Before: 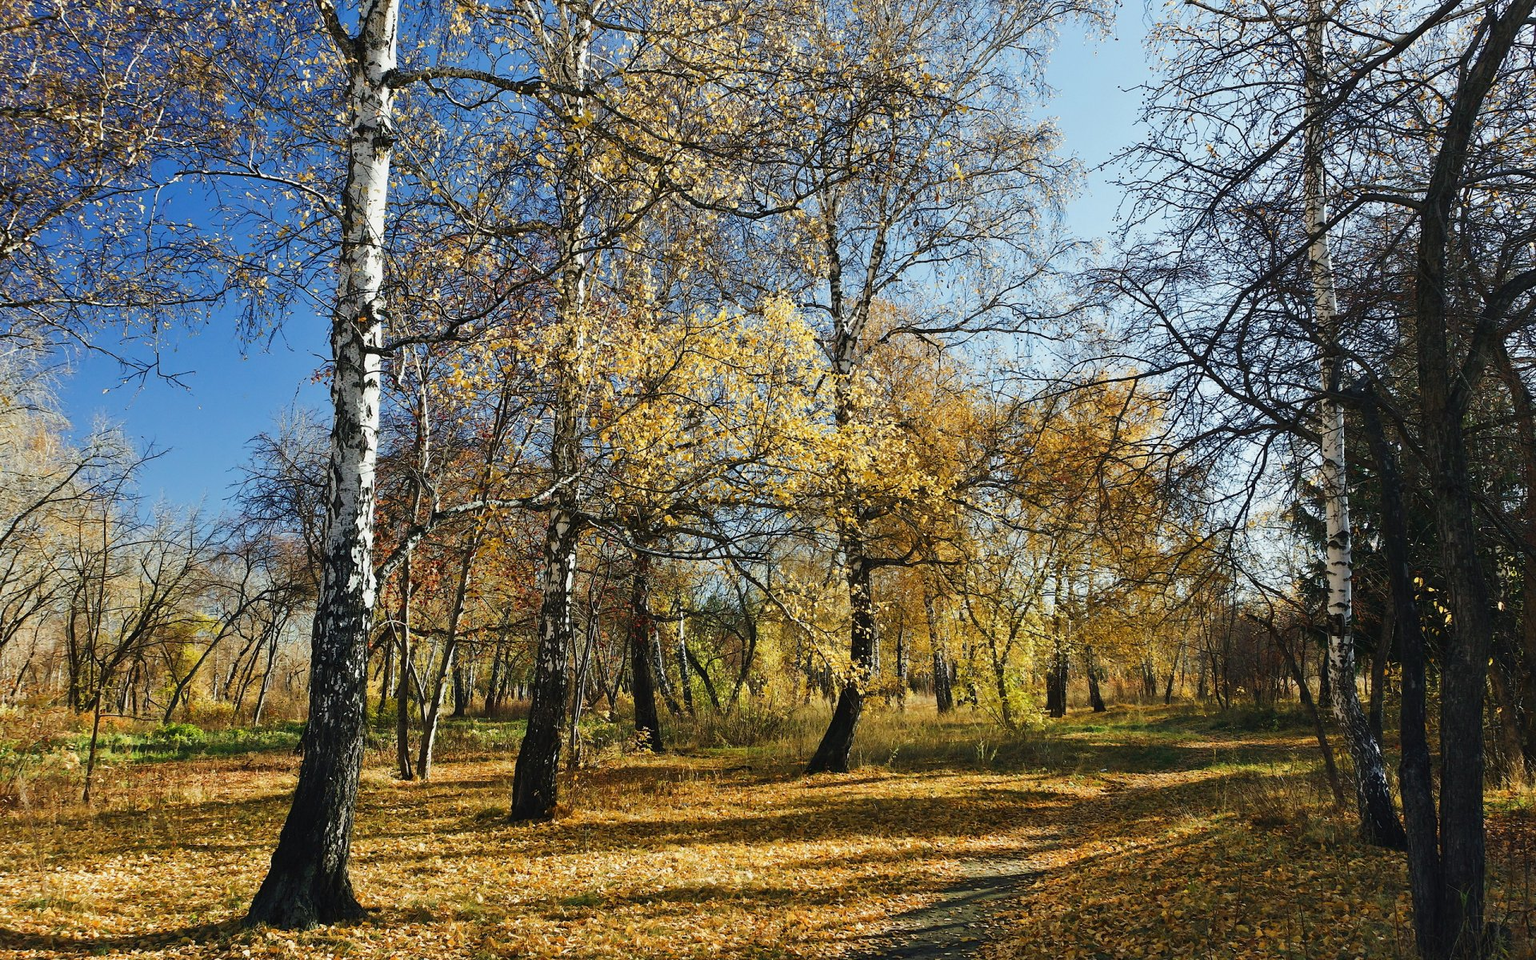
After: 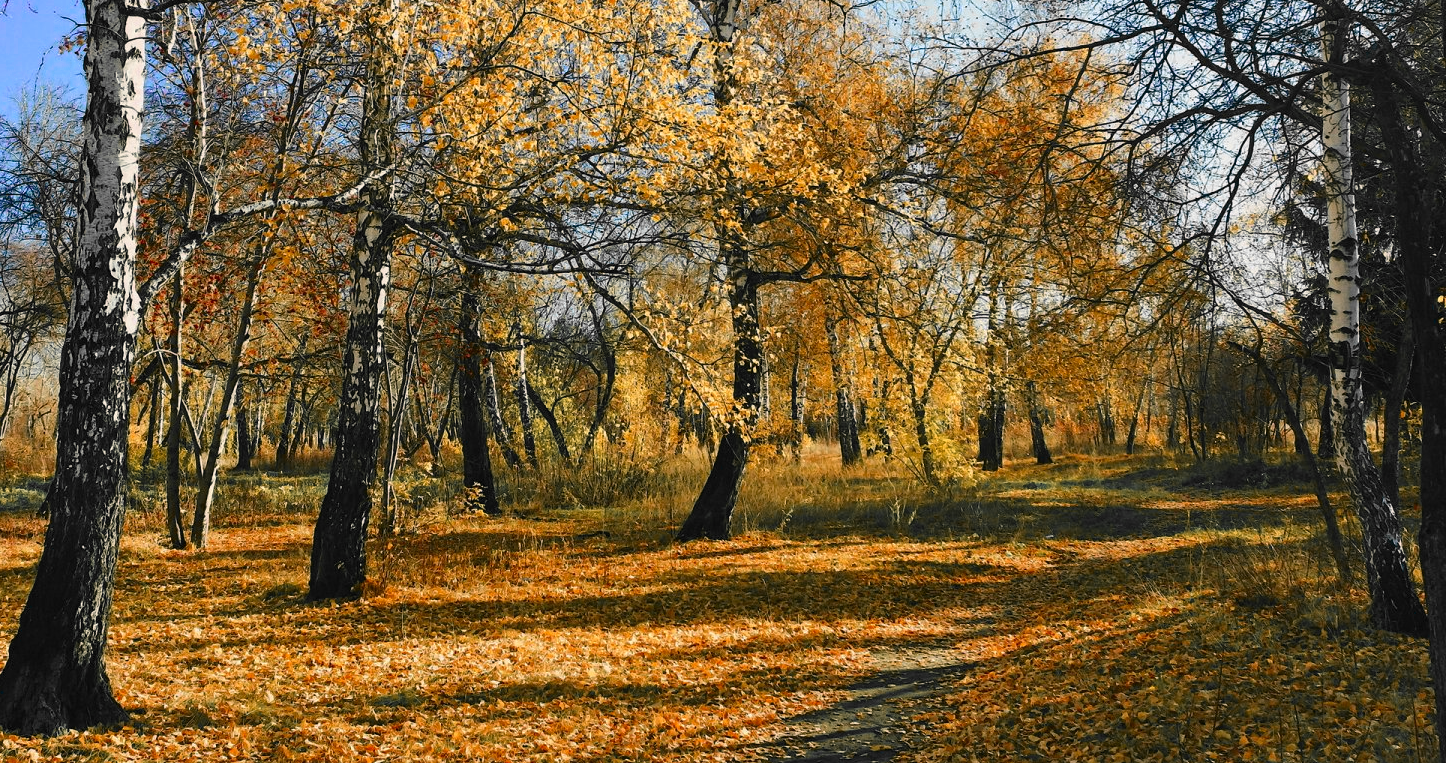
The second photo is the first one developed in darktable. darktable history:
color zones: curves: ch0 [(0, 0.363) (0.128, 0.373) (0.25, 0.5) (0.402, 0.407) (0.521, 0.525) (0.63, 0.559) (0.729, 0.662) (0.867, 0.471)]; ch1 [(0, 0.515) (0.136, 0.618) (0.25, 0.5) (0.378, 0) (0.516, 0) (0.622, 0.593) (0.737, 0.819) (0.87, 0.593)]; ch2 [(0, 0.529) (0.128, 0.471) (0.282, 0.451) (0.386, 0.662) (0.516, 0.525) (0.633, 0.554) (0.75, 0.62) (0.875, 0.441)]
crop and rotate: left 17.218%, top 35.537%, right 7.447%, bottom 0.847%
color correction: highlights a* 4.58, highlights b* 4.95, shadows a* -7.23, shadows b* 4.63
